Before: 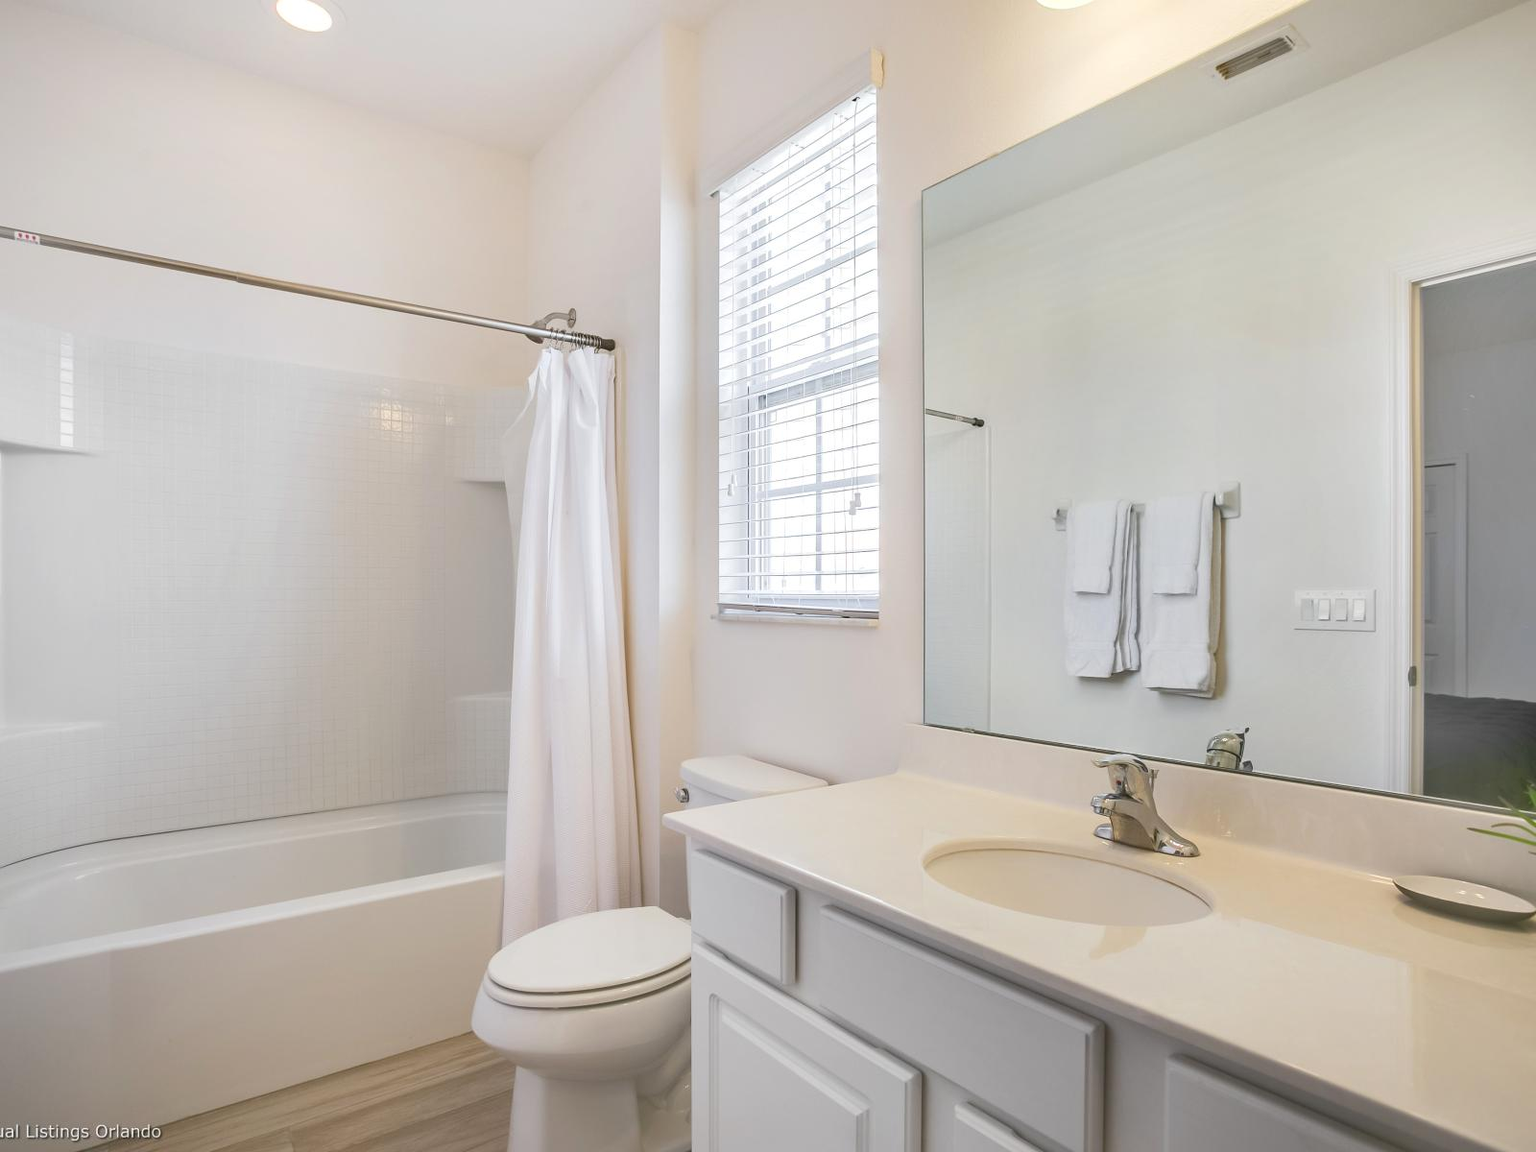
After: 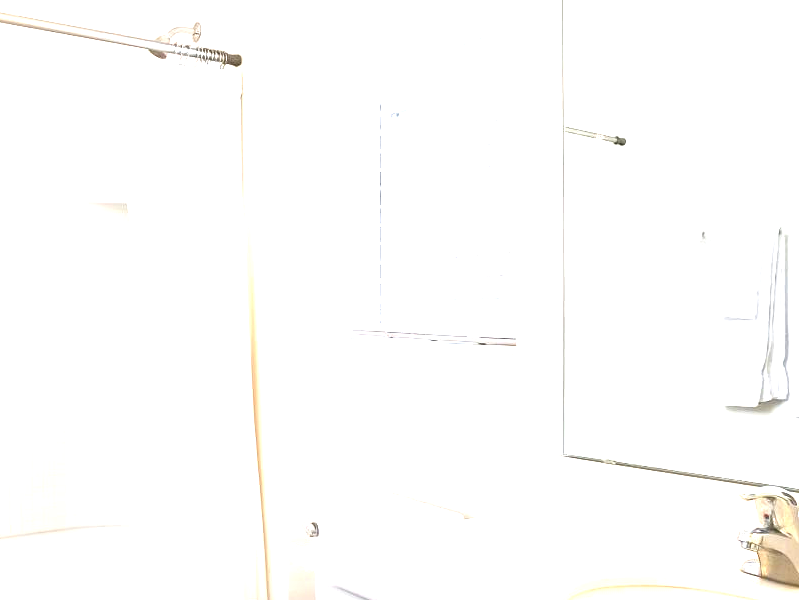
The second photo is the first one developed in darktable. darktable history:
crop: left 25%, top 25%, right 25%, bottom 25%
exposure: black level correction 0, exposure 1.741 EV, compensate exposure bias true, compensate highlight preservation false
